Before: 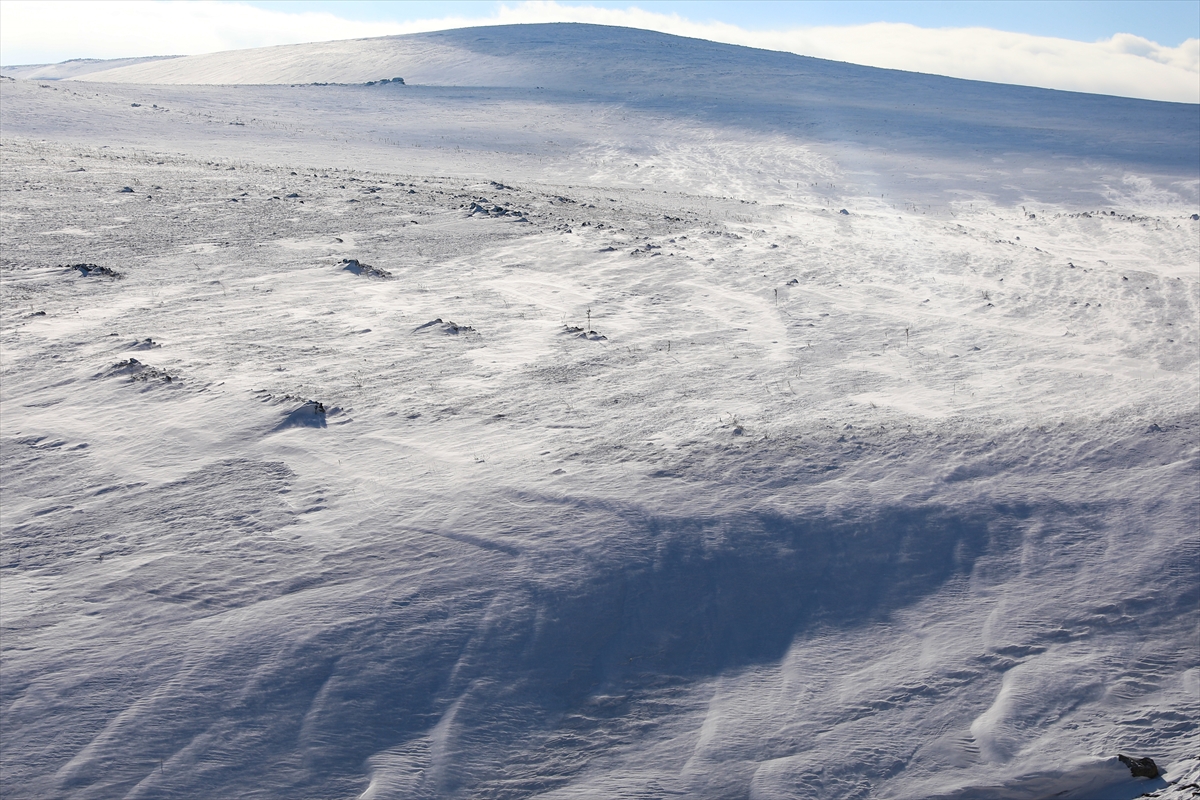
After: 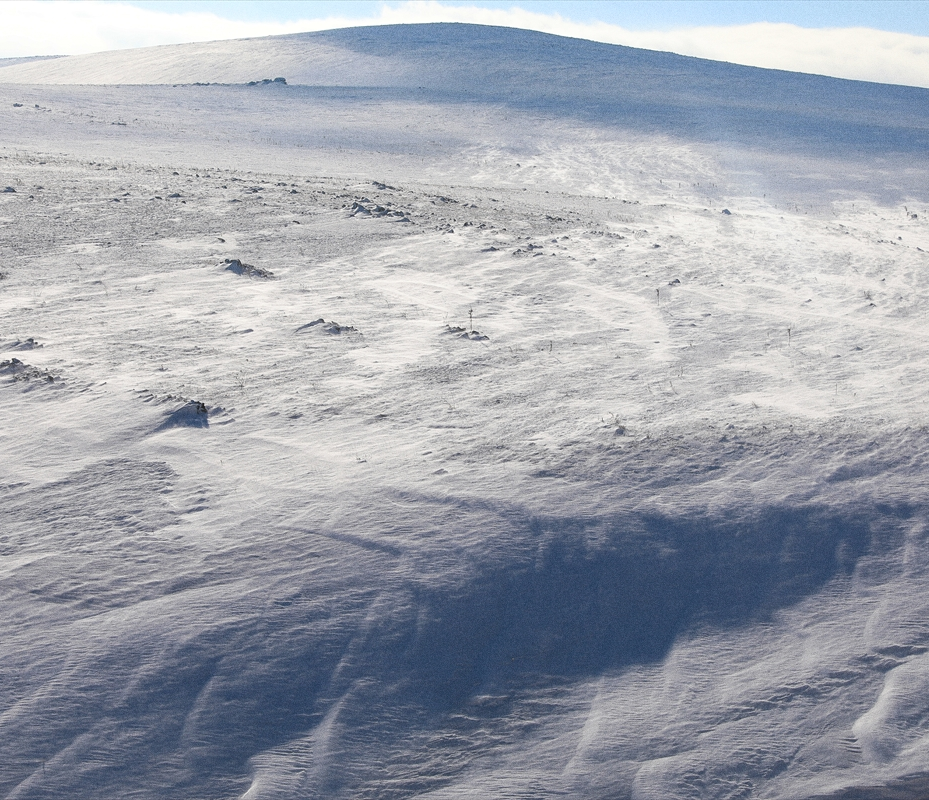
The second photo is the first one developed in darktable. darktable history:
crop: left 9.88%, right 12.664%
grain: coarseness 0.09 ISO
haze removal: strength -0.05
